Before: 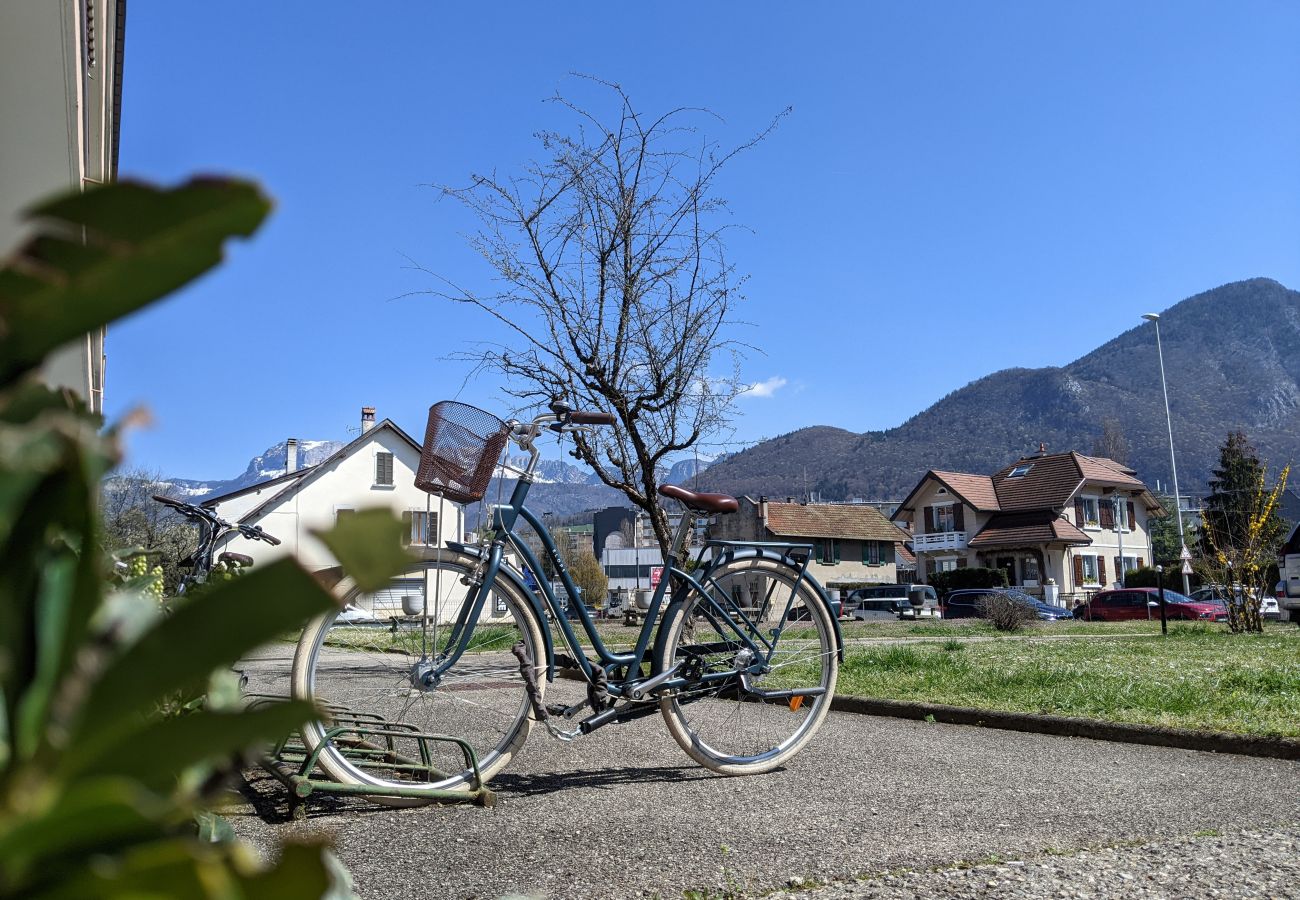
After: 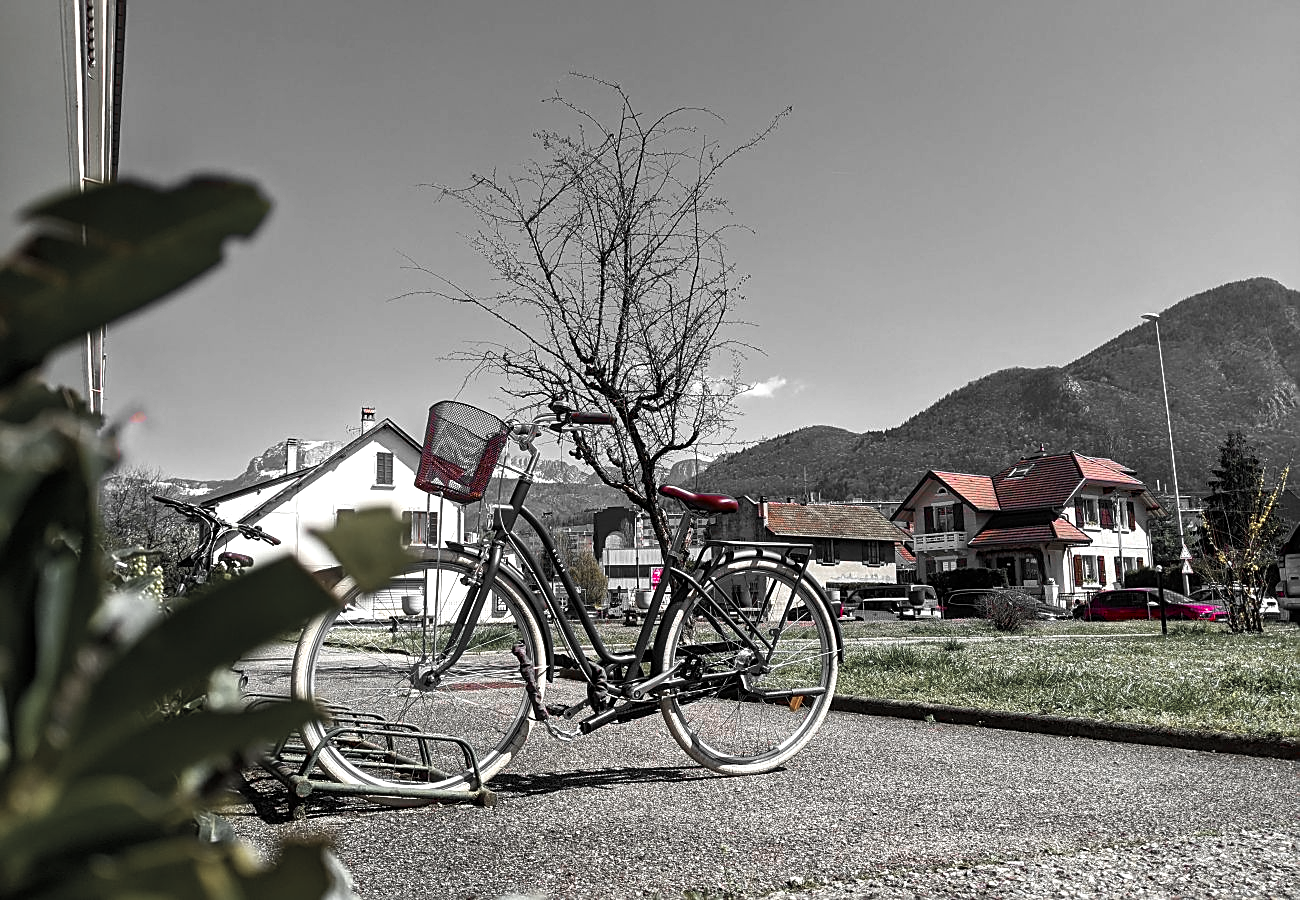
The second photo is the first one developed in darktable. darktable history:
sharpen: on, module defaults
color balance rgb: linear chroma grading › global chroma 9%, perceptual saturation grading › global saturation 36%, perceptual brilliance grading › global brilliance 15%, perceptual brilliance grading › shadows -35%, global vibrance 15%
color zones: curves: ch1 [(0, 0.831) (0.08, 0.771) (0.157, 0.268) (0.241, 0.207) (0.562, -0.005) (0.714, -0.013) (0.876, 0.01) (1, 0.831)]
